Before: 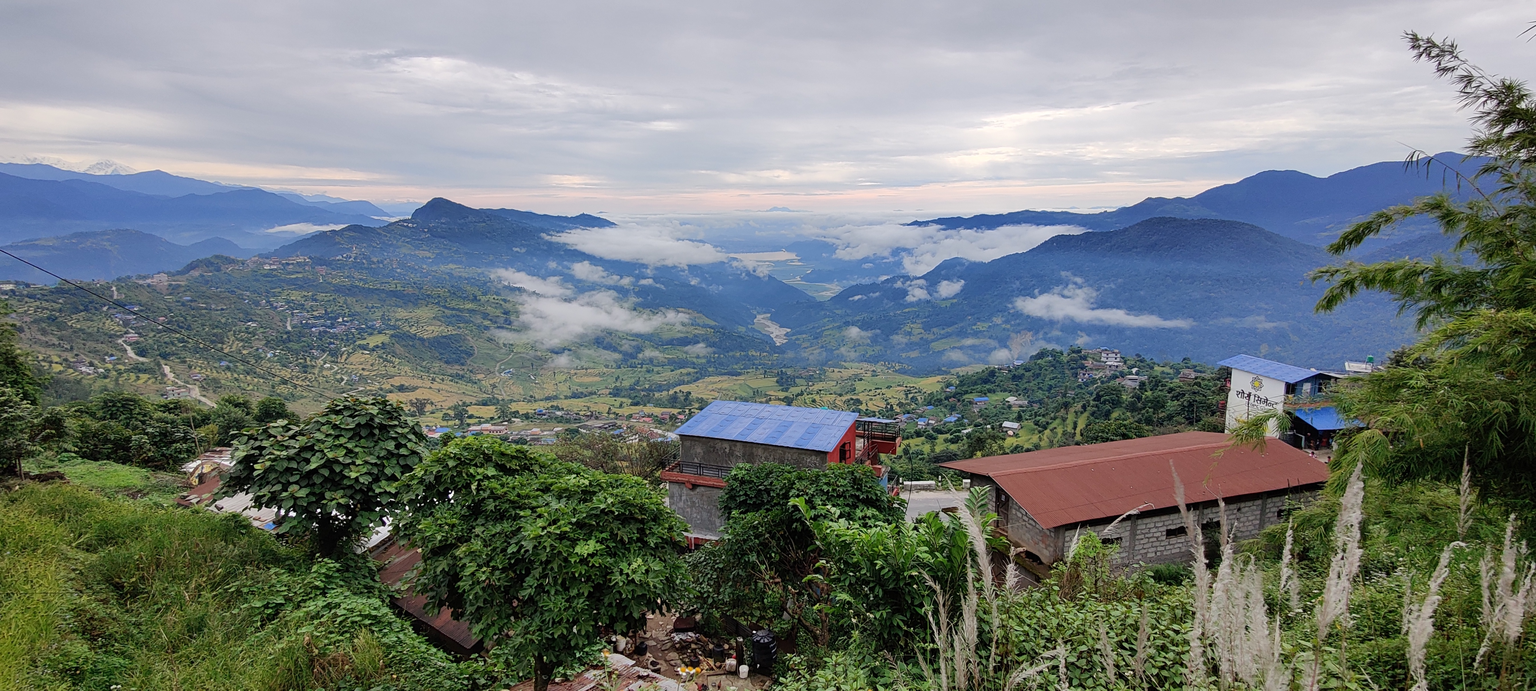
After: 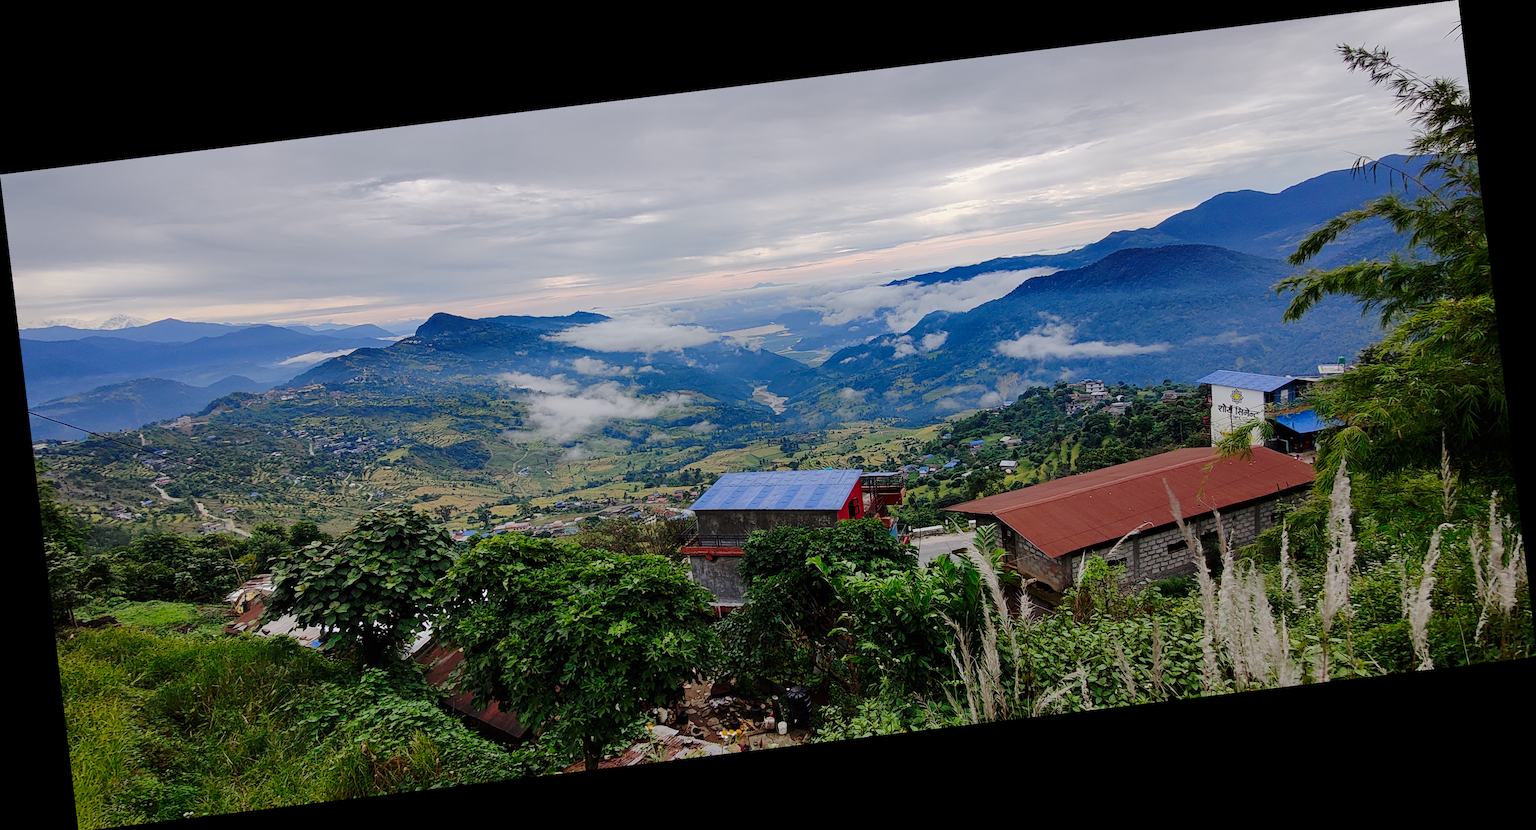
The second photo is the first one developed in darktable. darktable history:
shadows and highlights: shadows -20, white point adjustment -2, highlights -35
base curve: curves: ch0 [(0, 0) (0.073, 0.04) (0.157, 0.139) (0.492, 0.492) (0.758, 0.758) (1, 1)], preserve colors none
white balance: red 1, blue 1
contrast brightness saturation: contrast 0.03, brightness -0.04
rotate and perspective: rotation -6.83°, automatic cropping off
